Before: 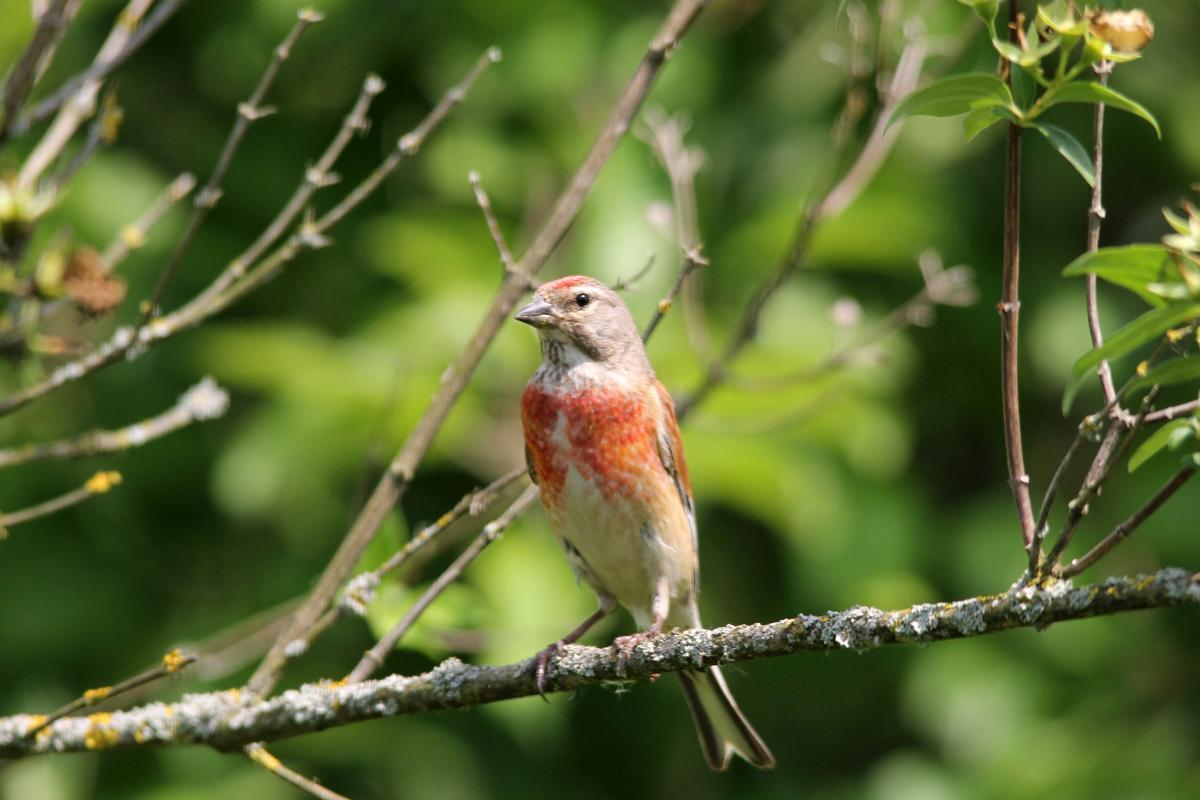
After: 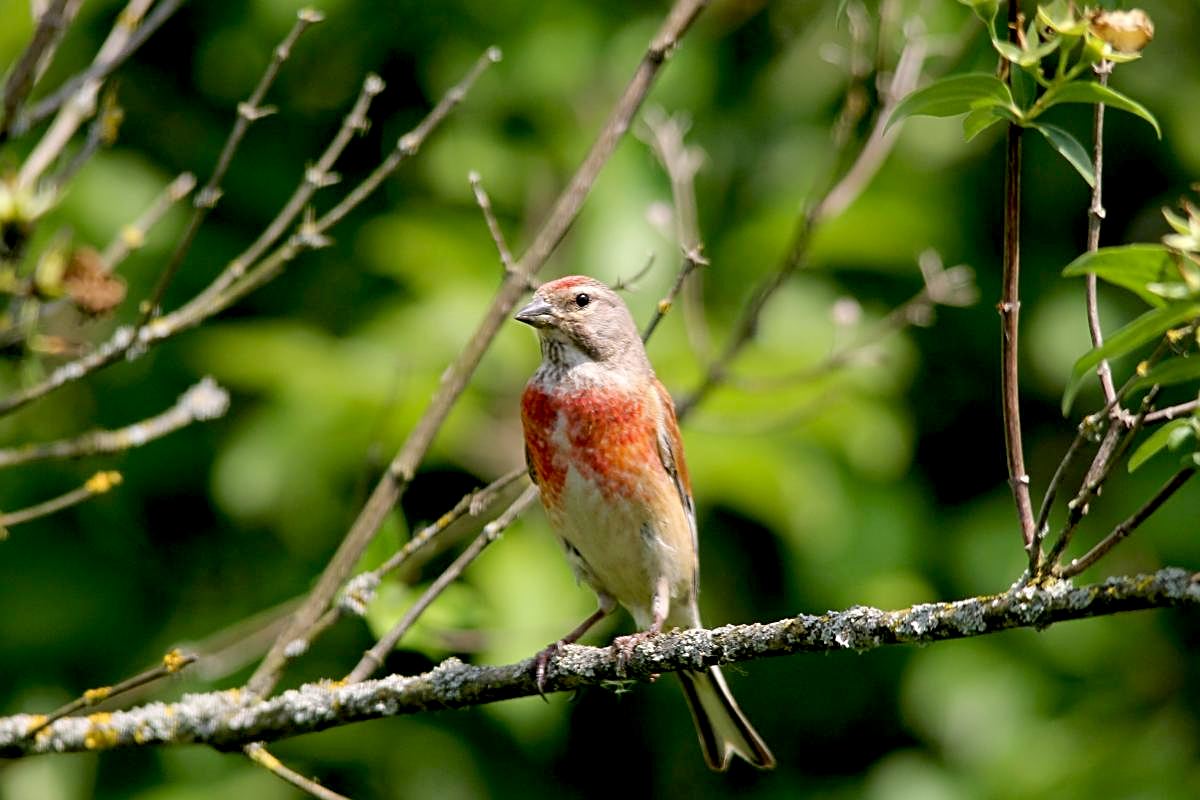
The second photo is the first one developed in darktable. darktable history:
sharpen: on, module defaults
exposure: black level correction 0.017, exposure -0.008 EV, compensate exposure bias true, compensate highlight preservation false
